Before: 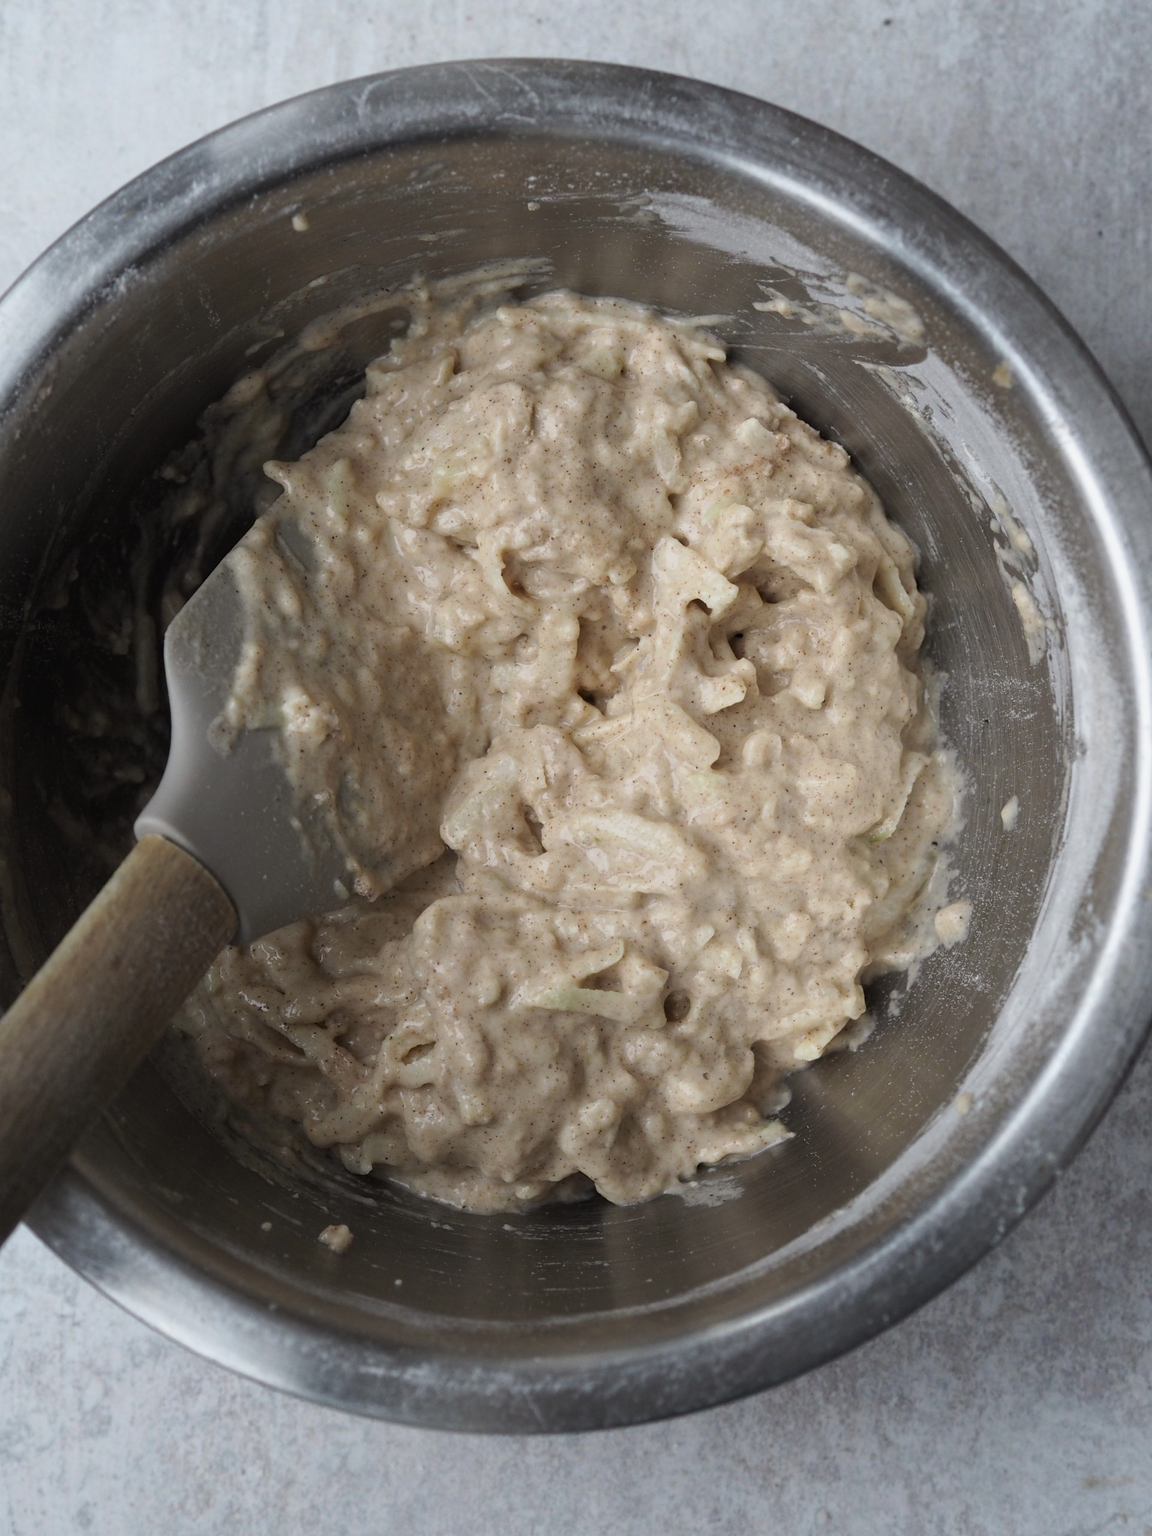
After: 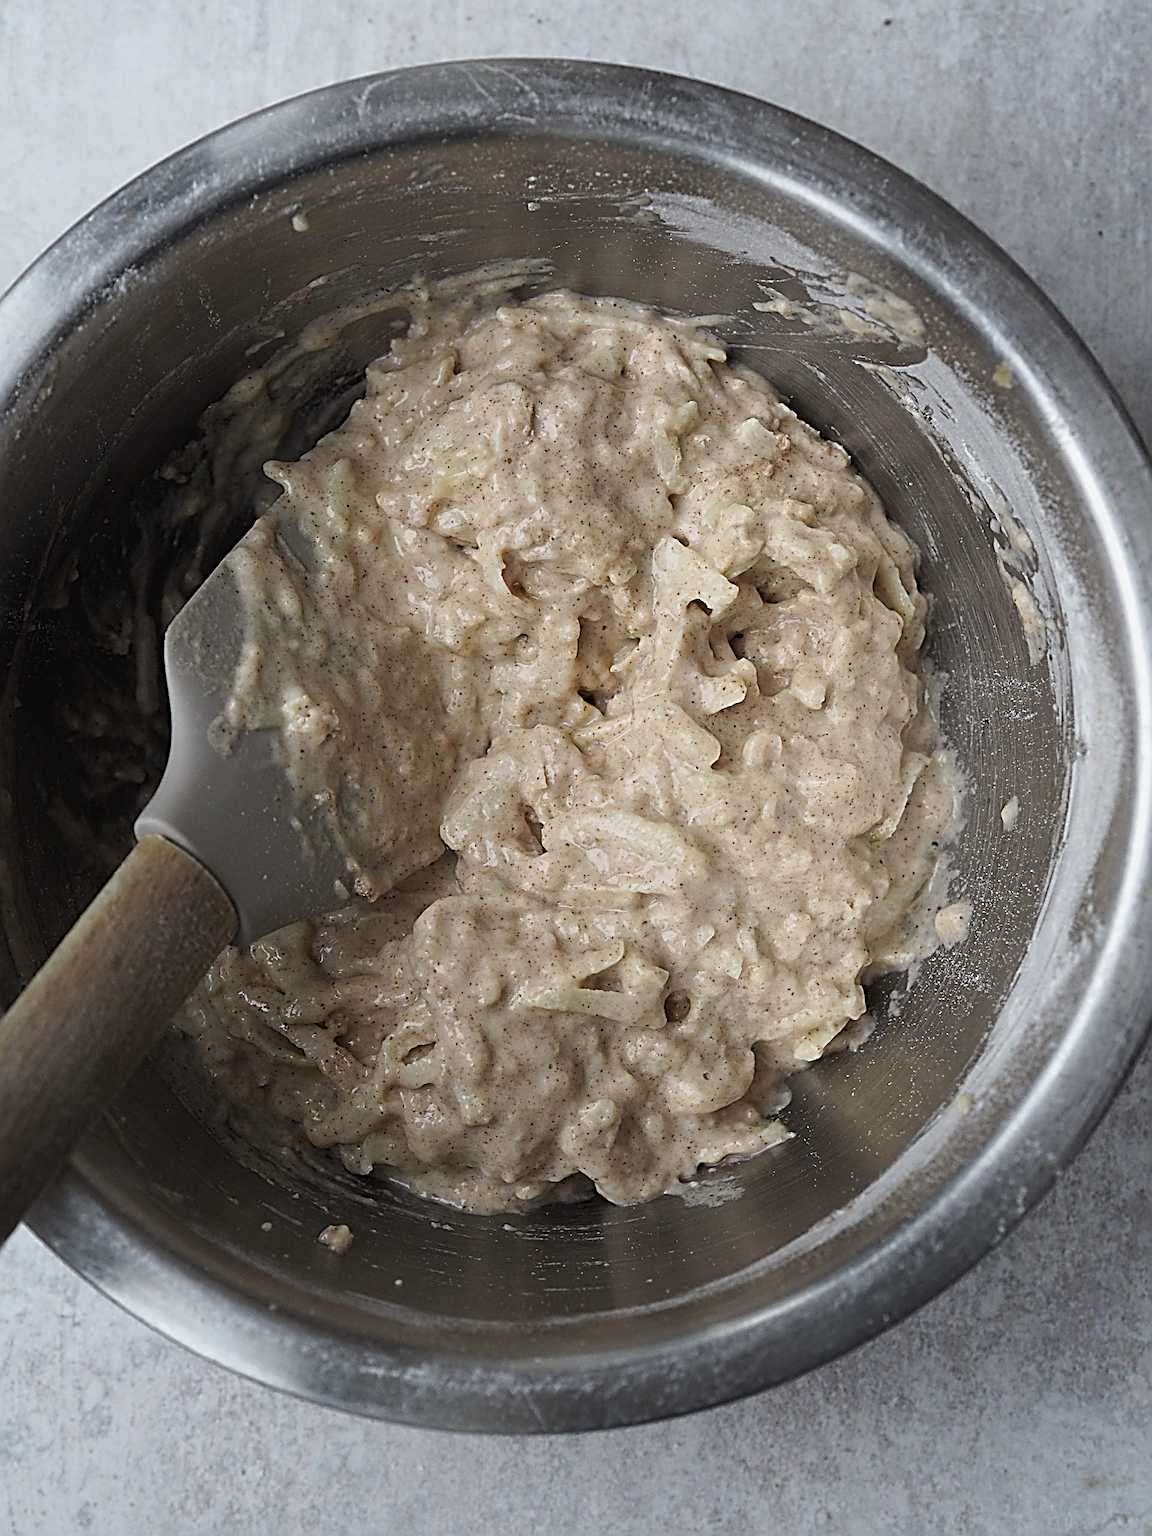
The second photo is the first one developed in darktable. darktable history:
sharpen: radius 3.158, amount 1.731
